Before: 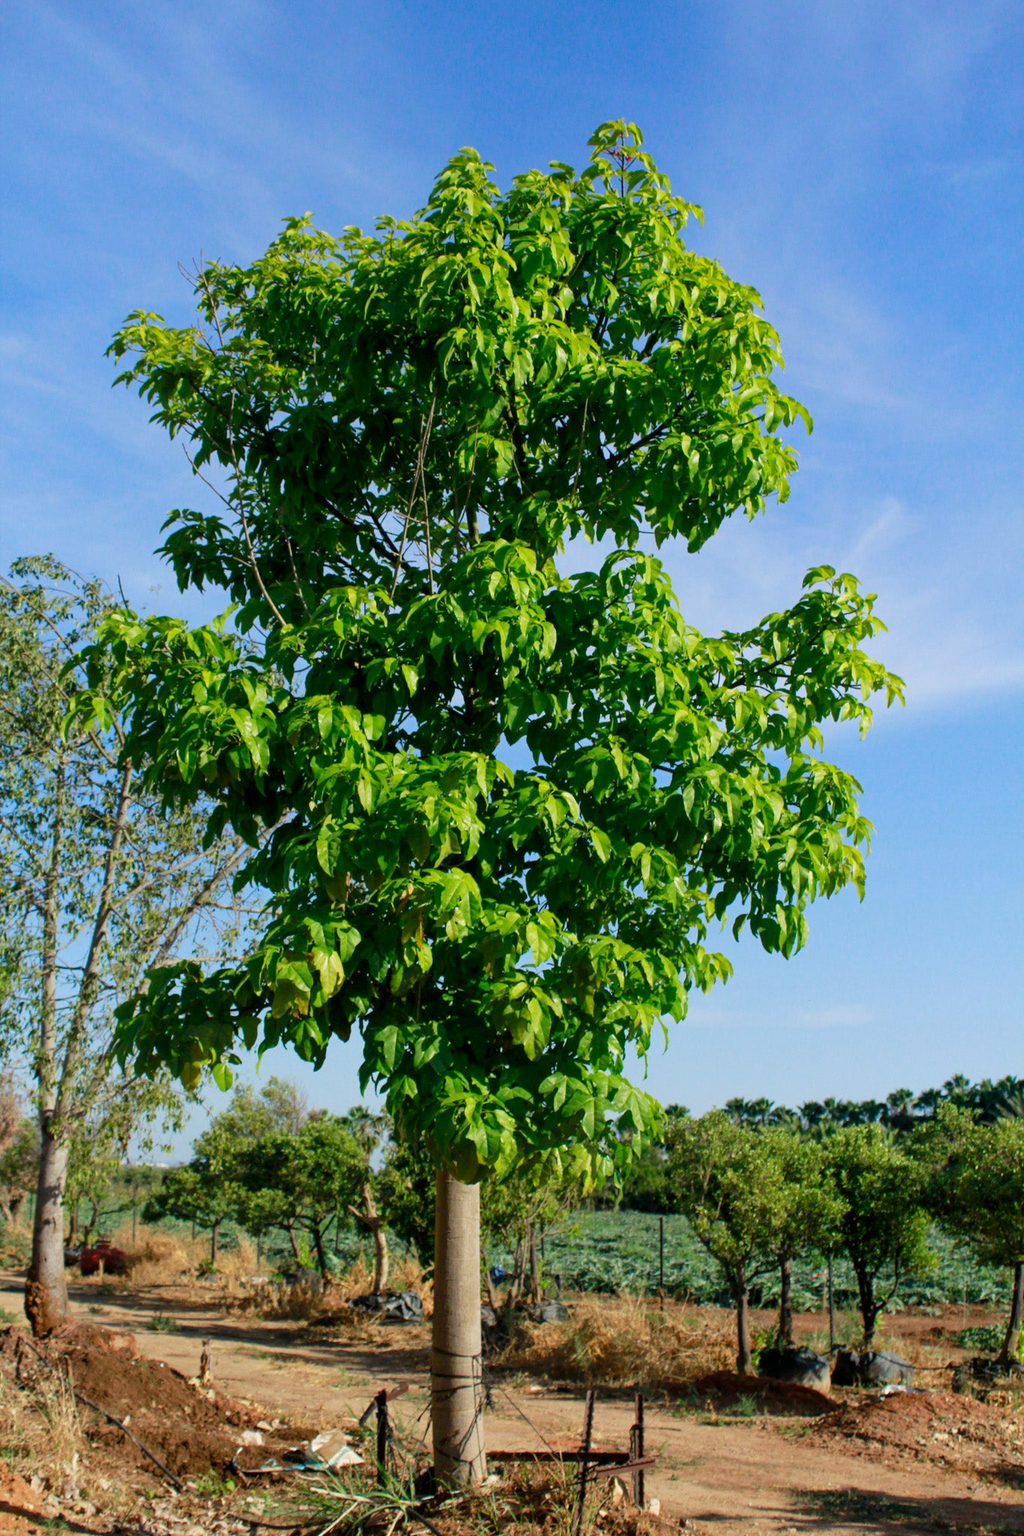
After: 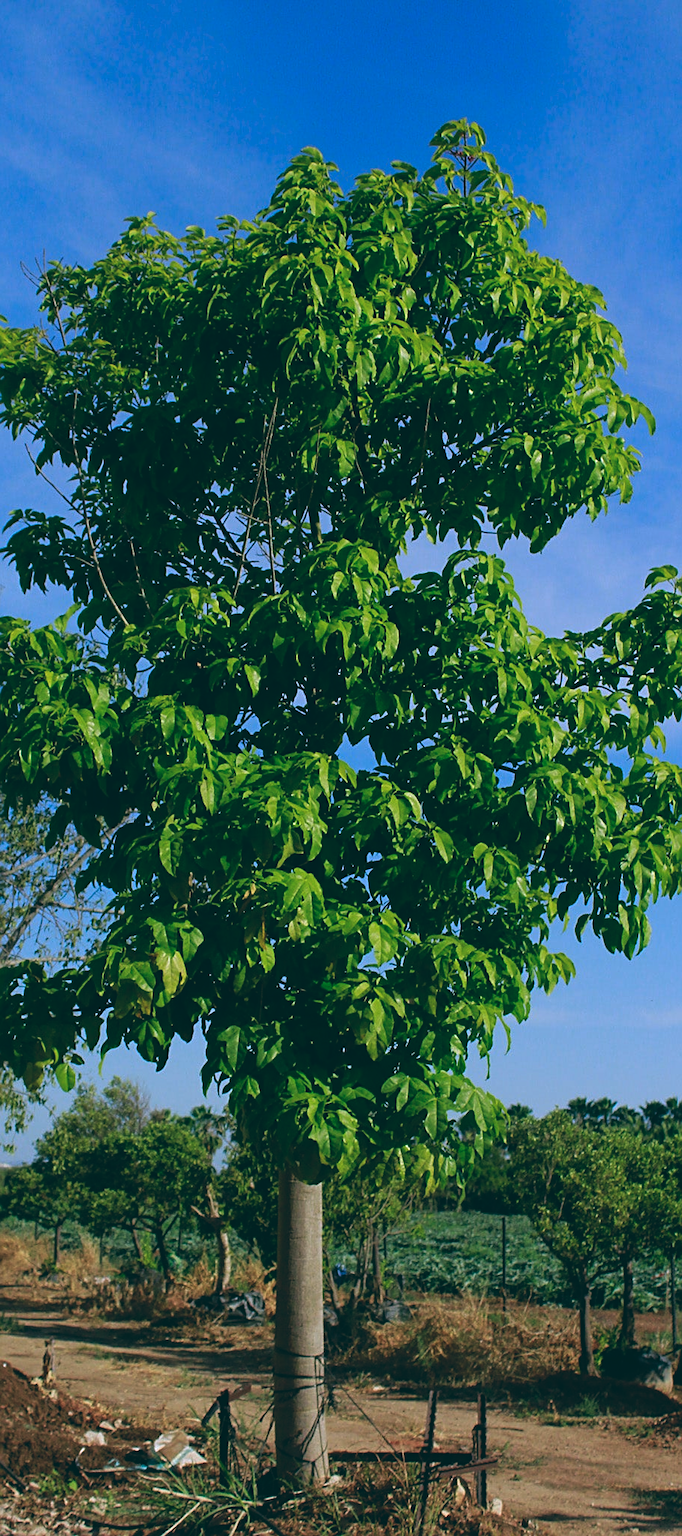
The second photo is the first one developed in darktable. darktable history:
color balance: lift [1.016, 0.983, 1, 1.017], gamma [0.78, 1.018, 1.043, 0.957], gain [0.786, 1.063, 0.937, 1.017], input saturation 118.26%, contrast 13.43%, contrast fulcrum 21.62%, output saturation 82.76%
crop and rotate: left 15.446%, right 17.836%
sharpen: on, module defaults
white balance: red 0.925, blue 1.046
exposure: black level correction -0.025, exposure -0.117 EV, compensate highlight preservation false
